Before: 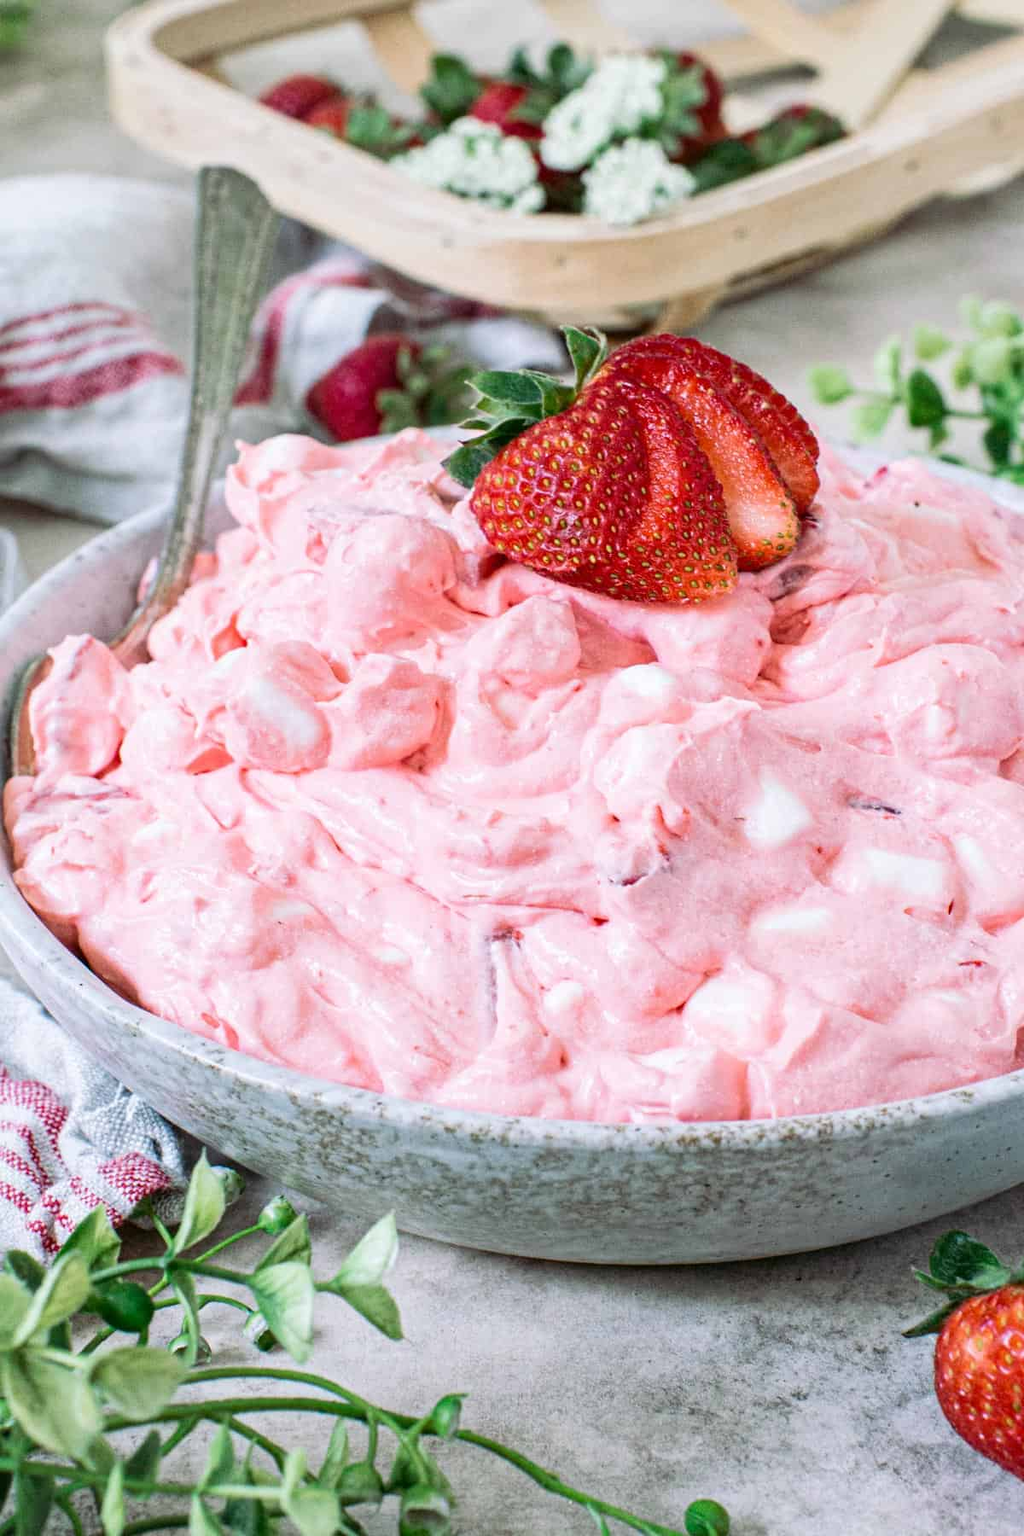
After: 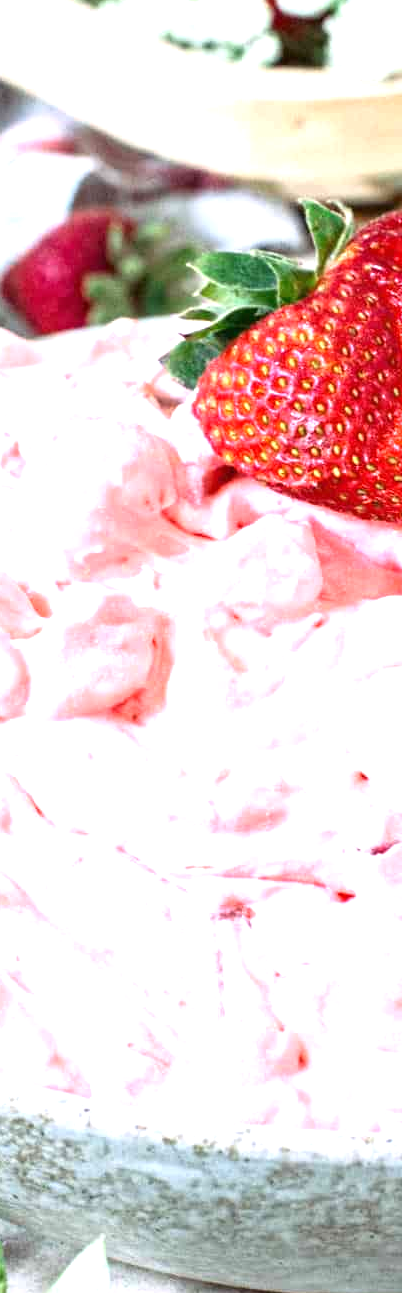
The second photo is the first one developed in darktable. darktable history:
crop and rotate: left 29.886%, top 10.206%, right 36.574%, bottom 17.911%
exposure: black level correction 0, exposure 0.951 EV, compensate highlight preservation false
